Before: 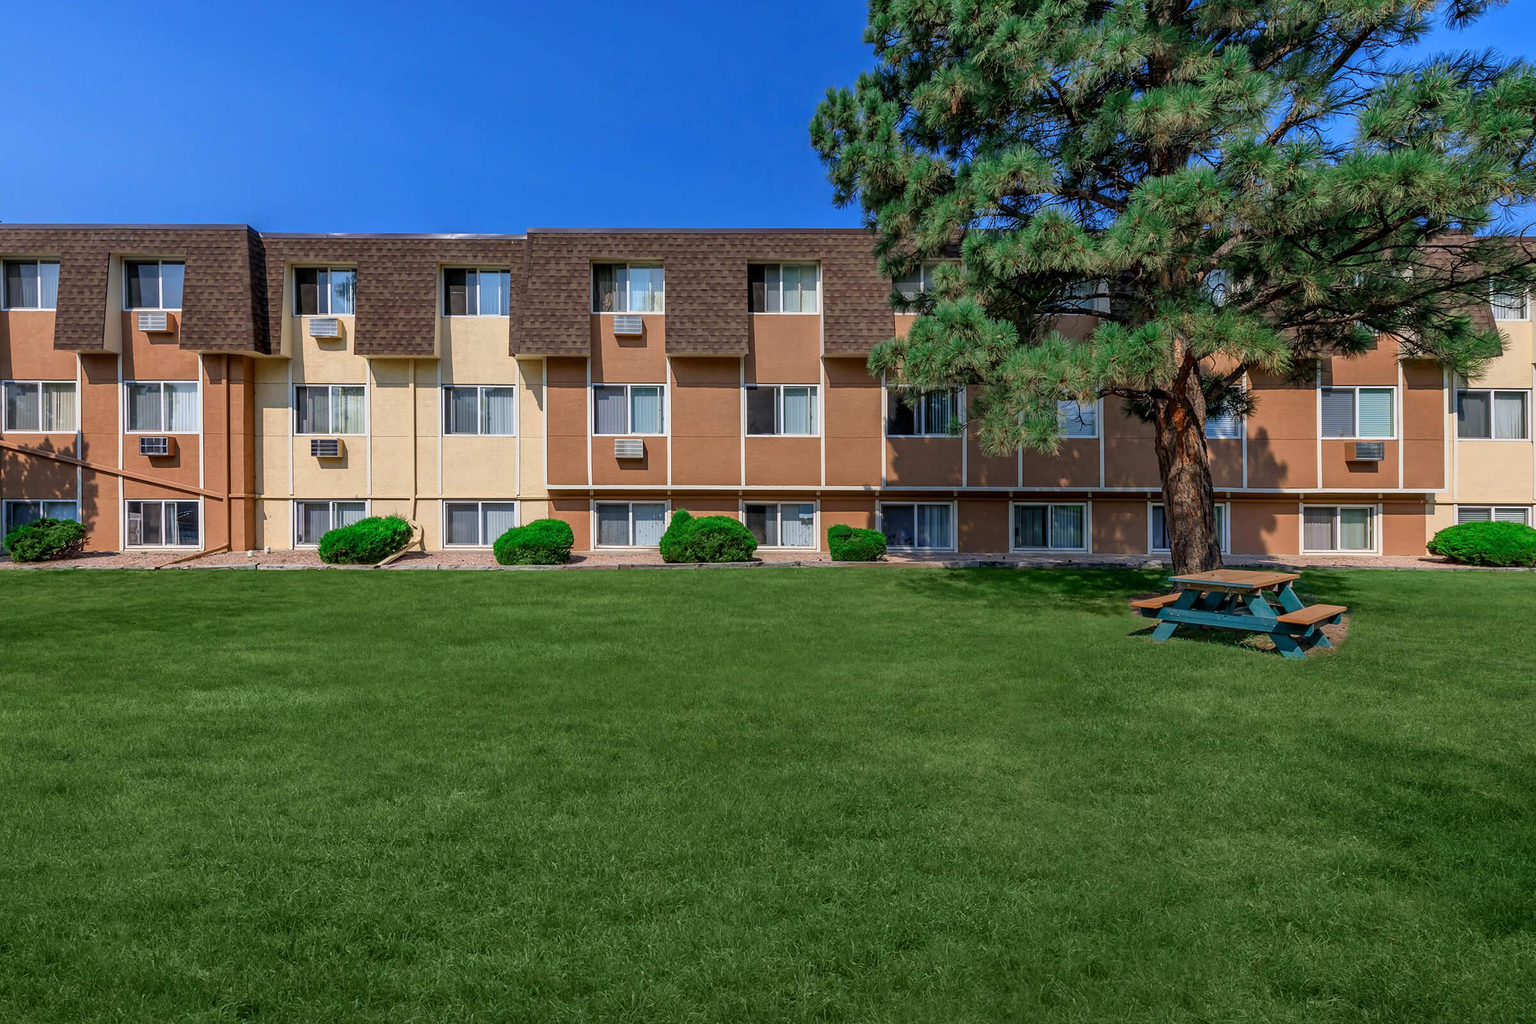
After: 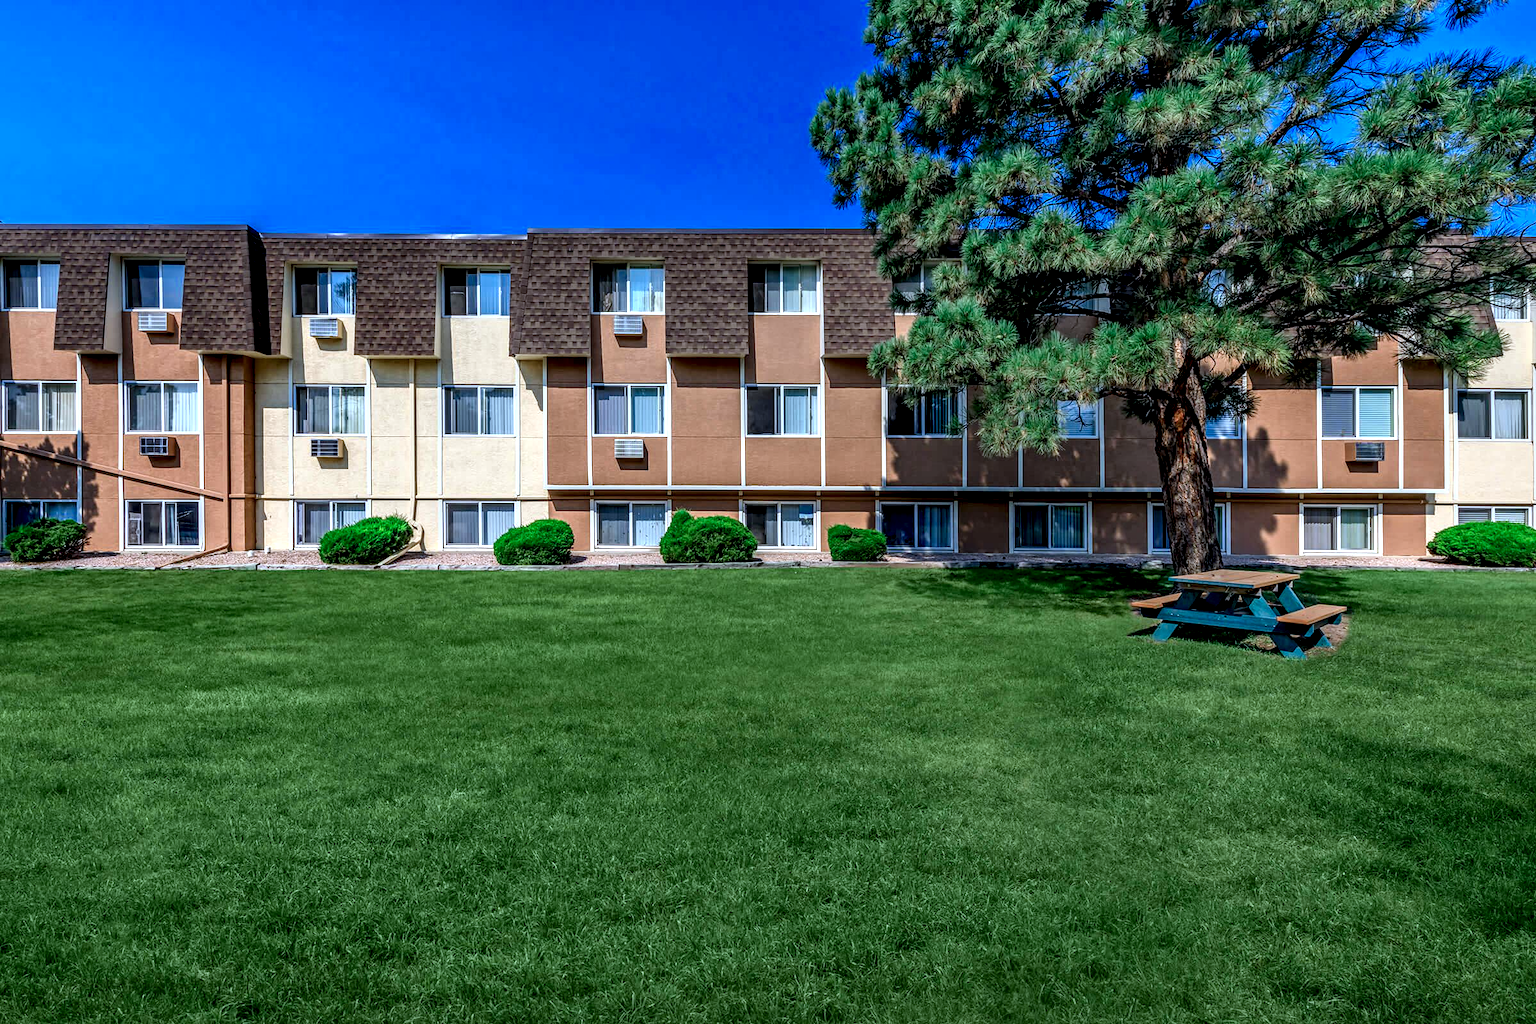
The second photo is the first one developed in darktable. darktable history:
color calibration: output R [0.994, 0.059, -0.119, 0], output G [-0.036, 1.09, -0.119, 0], output B [0.078, -0.108, 0.961, 0], gray › normalize channels true, x 0.38, y 0.389, temperature 4077.54 K, gamut compression 0.022
local contrast: highlights 19%, detail 185%
